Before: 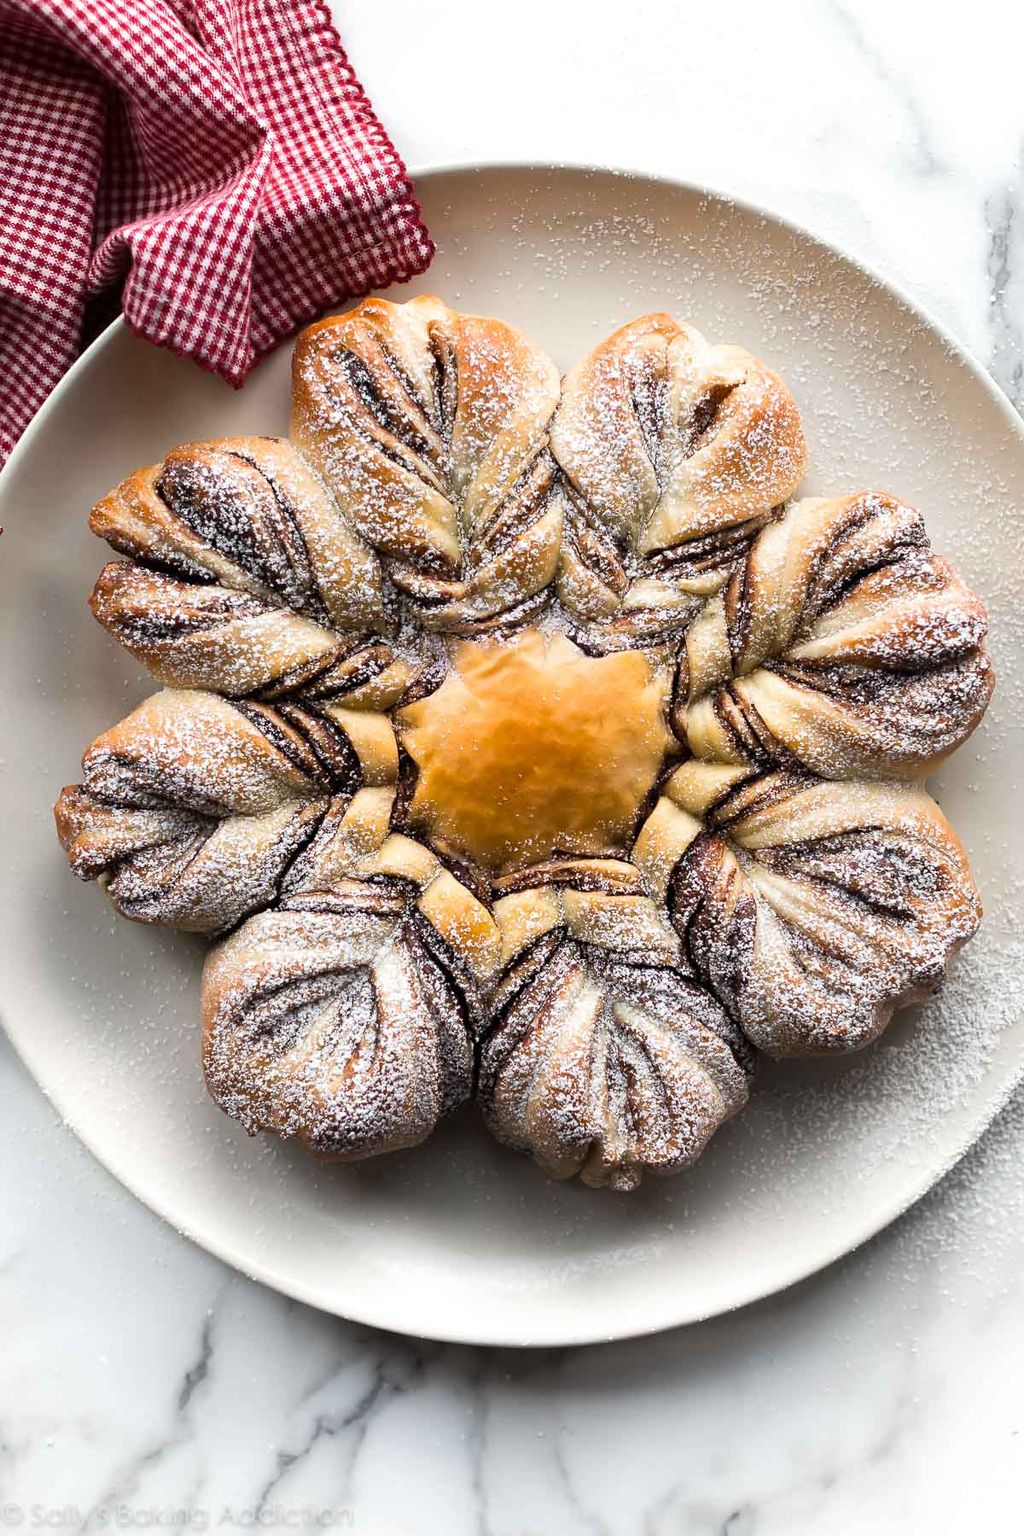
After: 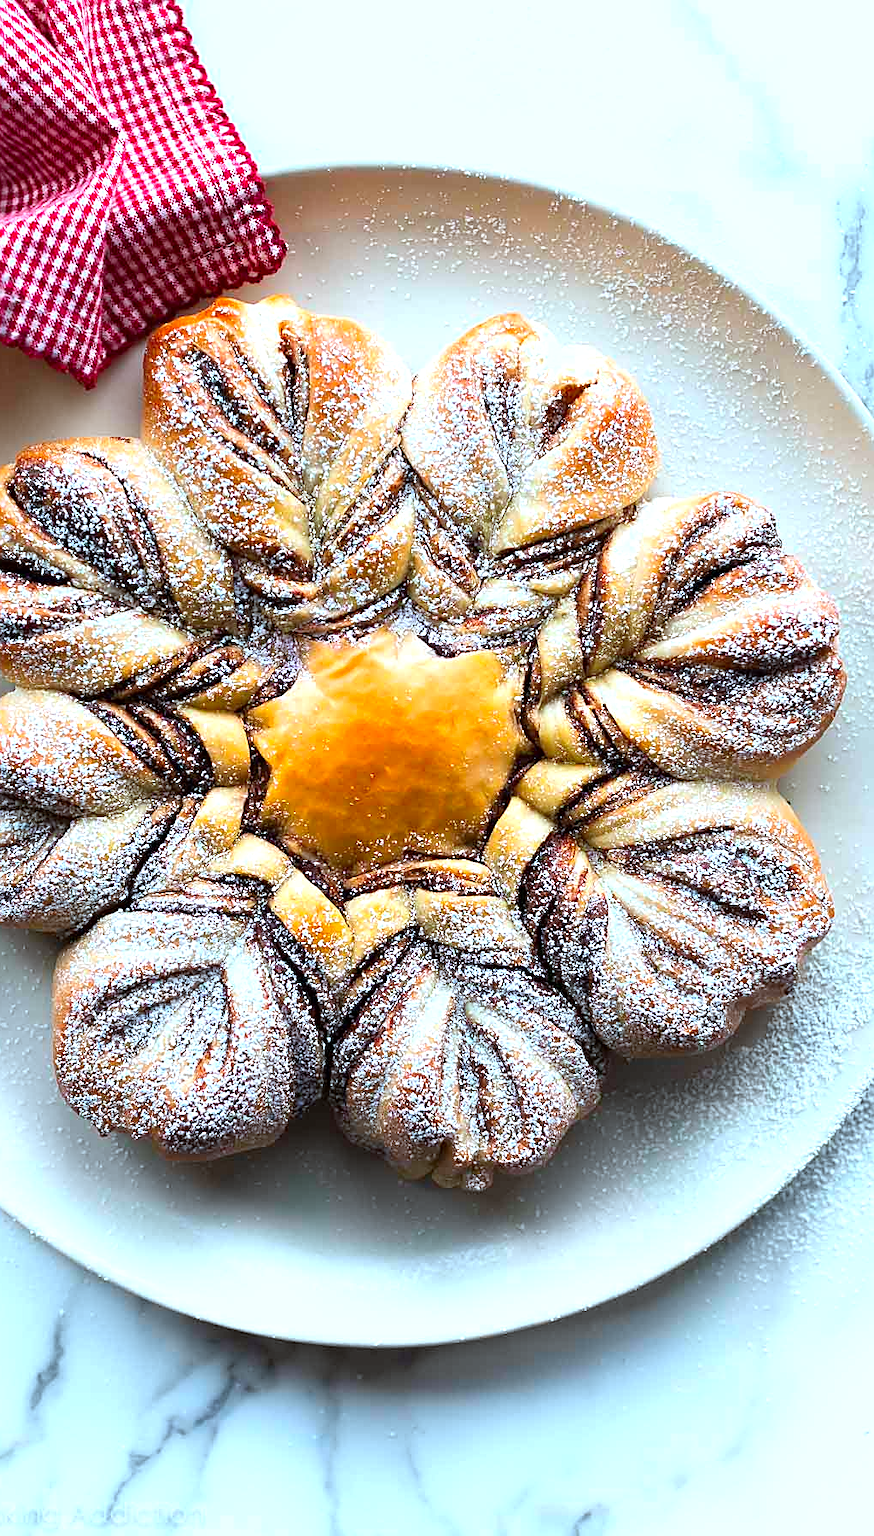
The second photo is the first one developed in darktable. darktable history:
exposure: black level correction 0, exposure 0.397 EV, compensate exposure bias true, compensate highlight preservation false
crop and rotate: left 14.544%
color correction: highlights a* -10.66, highlights b* -19.64
sharpen: on, module defaults
contrast brightness saturation: saturation 0.504
